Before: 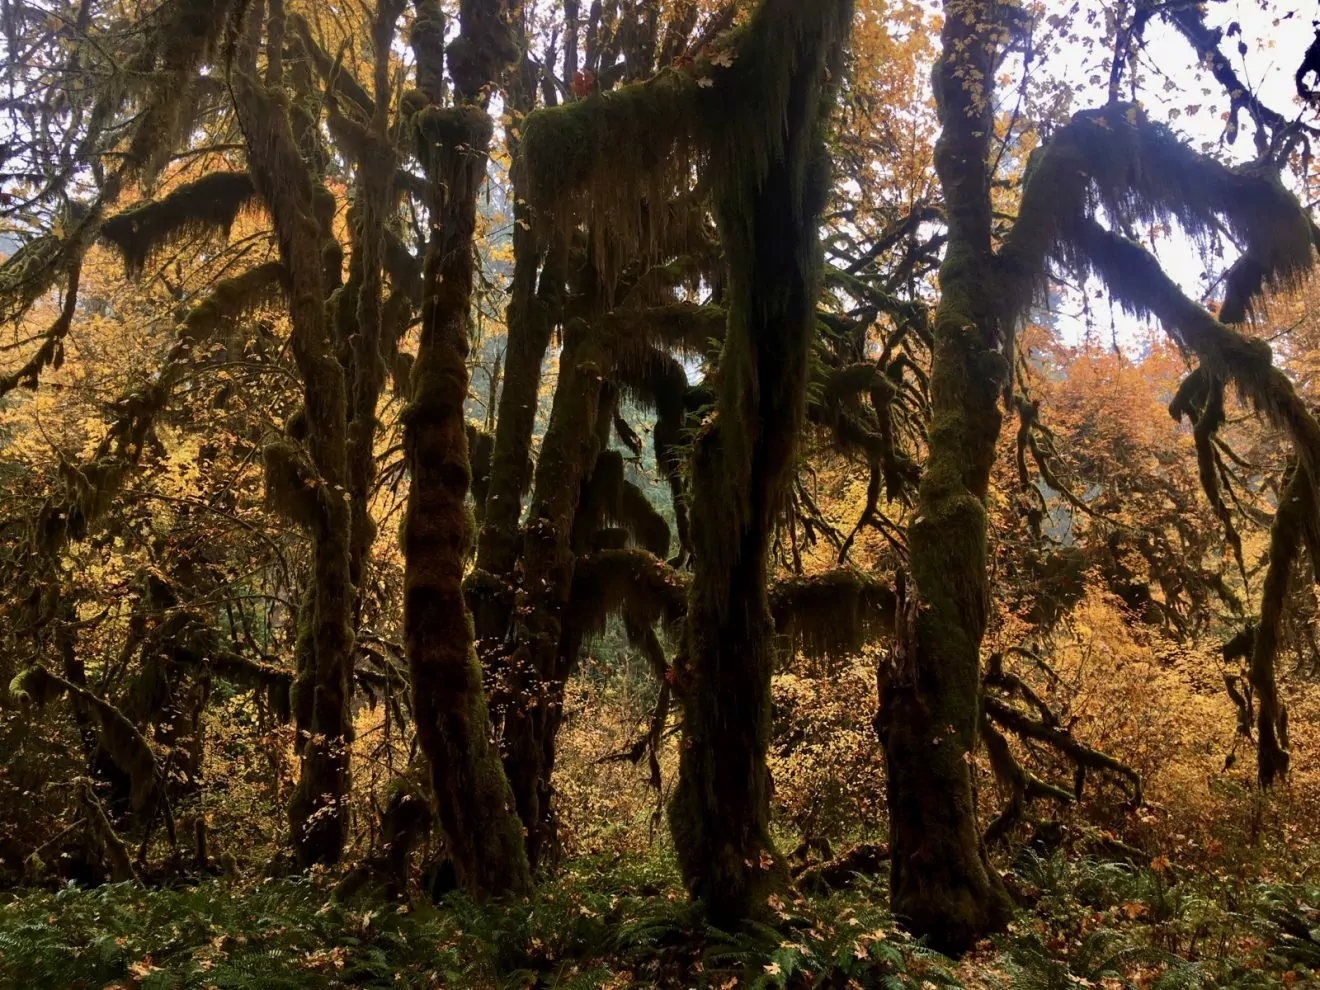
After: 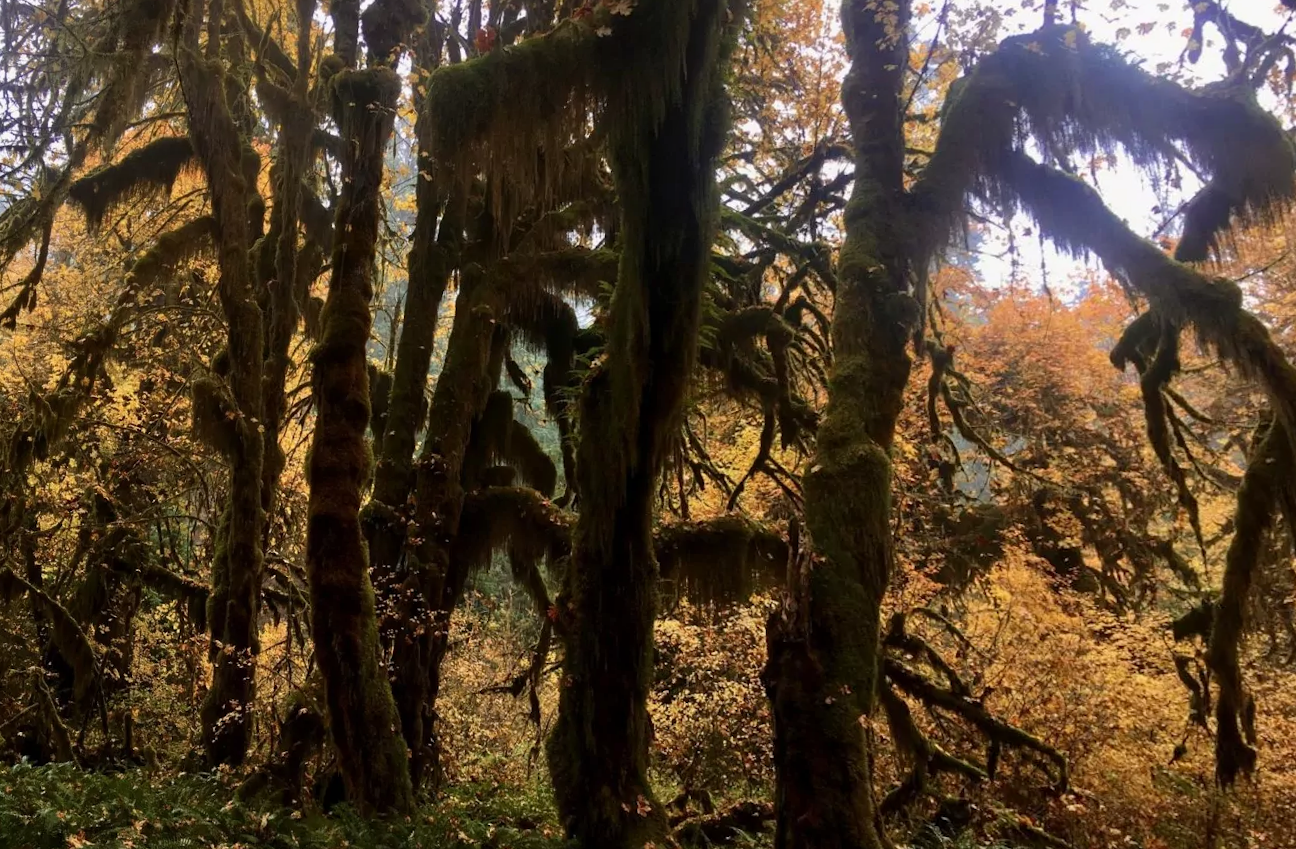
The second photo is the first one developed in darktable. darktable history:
bloom: size 13.65%, threshold 98.39%, strength 4.82%
rotate and perspective: rotation 1.69°, lens shift (vertical) -0.023, lens shift (horizontal) -0.291, crop left 0.025, crop right 0.988, crop top 0.092, crop bottom 0.842
